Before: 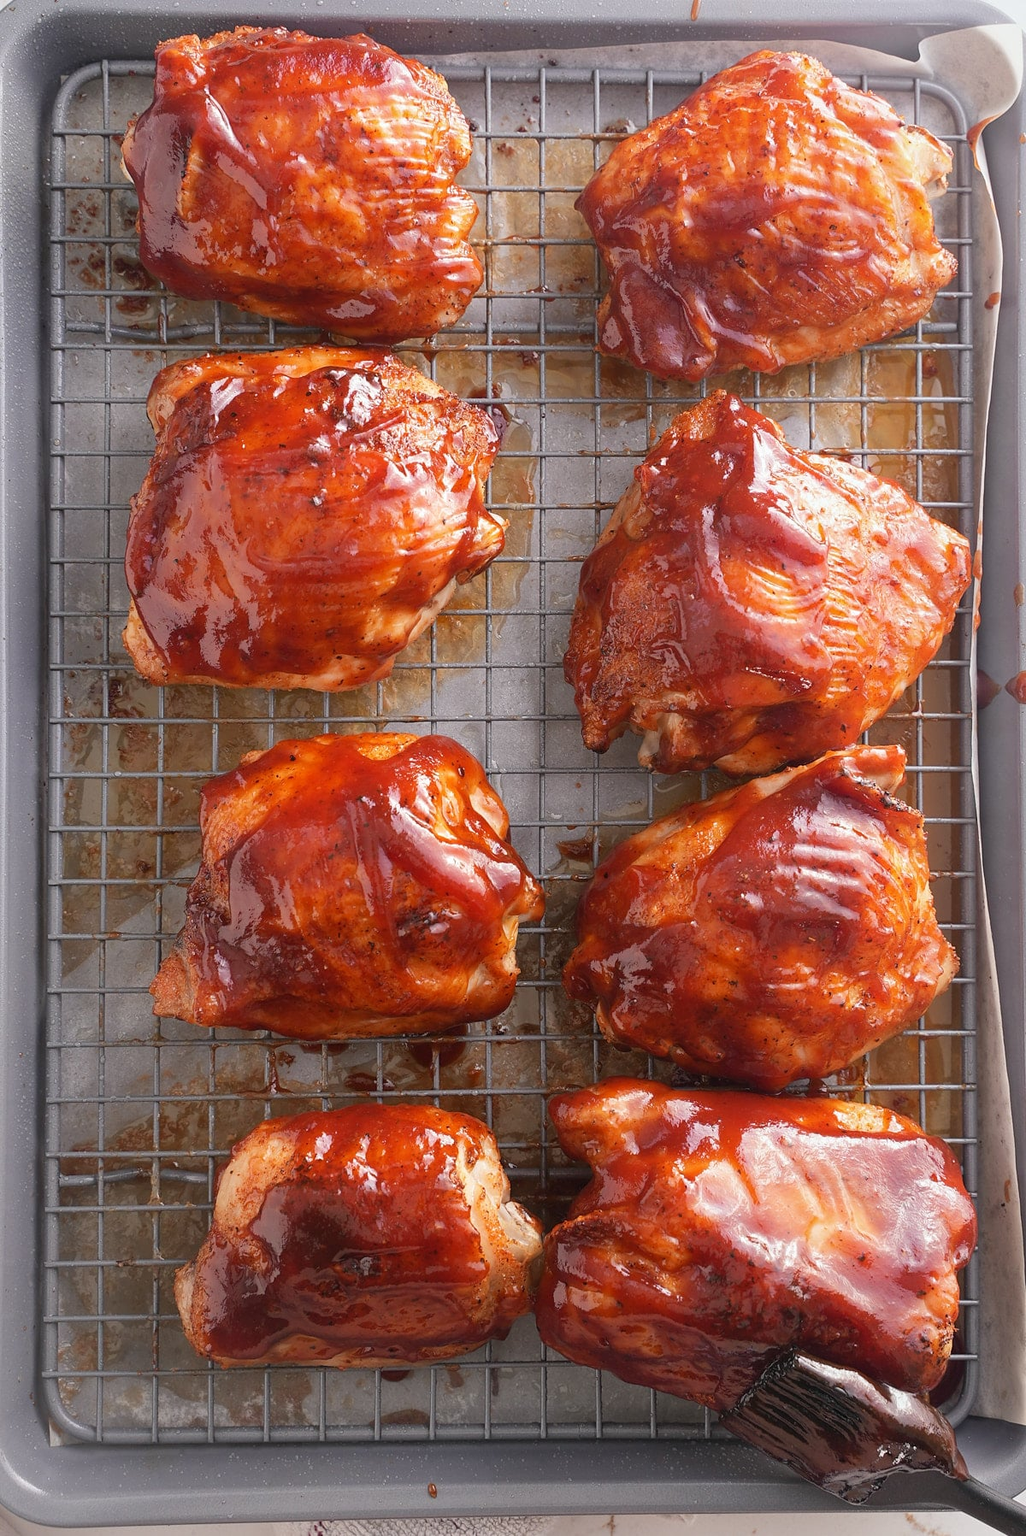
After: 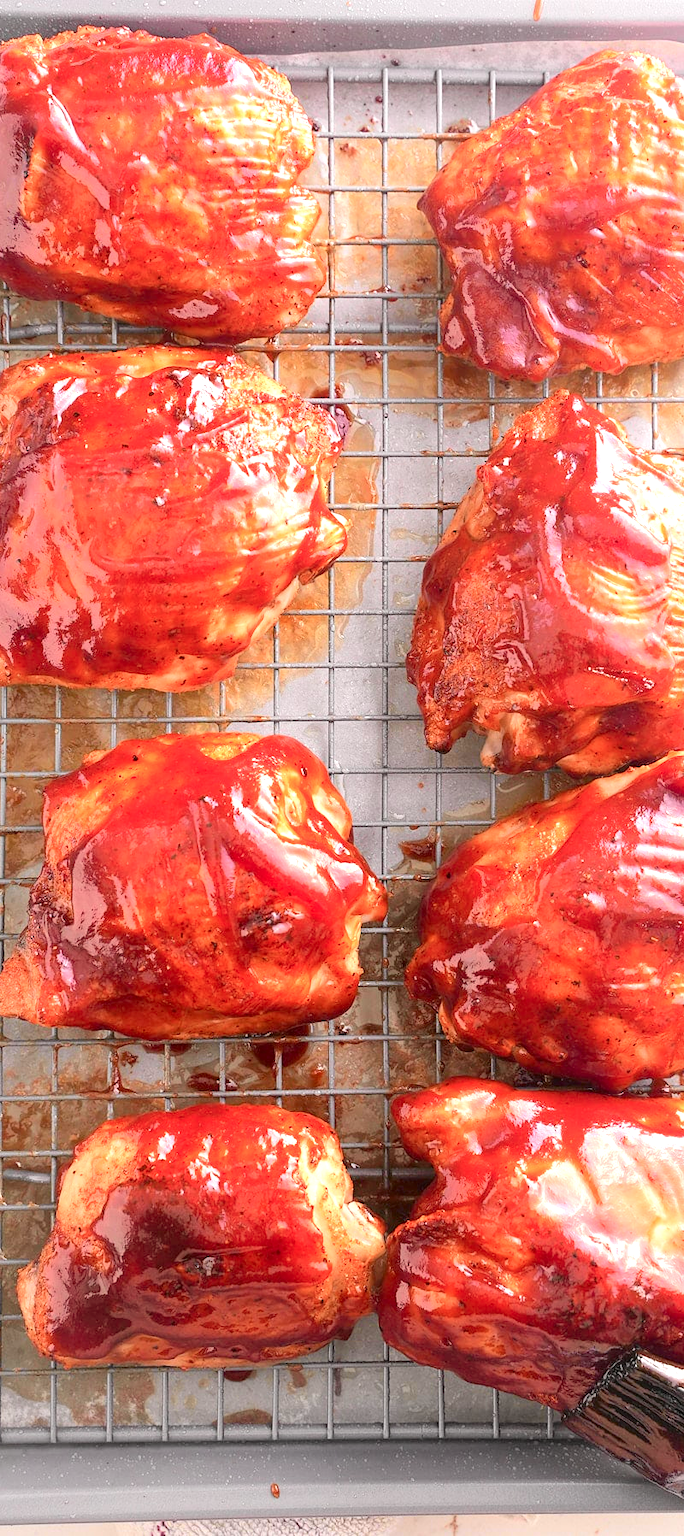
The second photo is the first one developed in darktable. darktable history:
exposure: black level correction 0.001, exposure 0.966 EV, compensate highlight preservation false
crop and rotate: left 15.403%, right 17.84%
tone curve: curves: ch0 [(0, 0.019) (0.066, 0.043) (0.189, 0.182) (0.368, 0.407) (0.501, 0.564) (0.677, 0.729) (0.851, 0.861) (0.997, 0.959)]; ch1 [(0, 0) (0.187, 0.121) (0.388, 0.346) (0.437, 0.409) (0.474, 0.472) (0.499, 0.501) (0.514, 0.515) (0.542, 0.557) (0.645, 0.686) (0.812, 0.856) (1, 1)]; ch2 [(0, 0) (0.246, 0.214) (0.421, 0.427) (0.459, 0.484) (0.5, 0.504) (0.518, 0.523) (0.529, 0.548) (0.56, 0.576) (0.607, 0.63) (0.744, 0.734) (0.867, 0.821) (0.993, 0.889)], color space Lab, independent channels, preserve colors none
